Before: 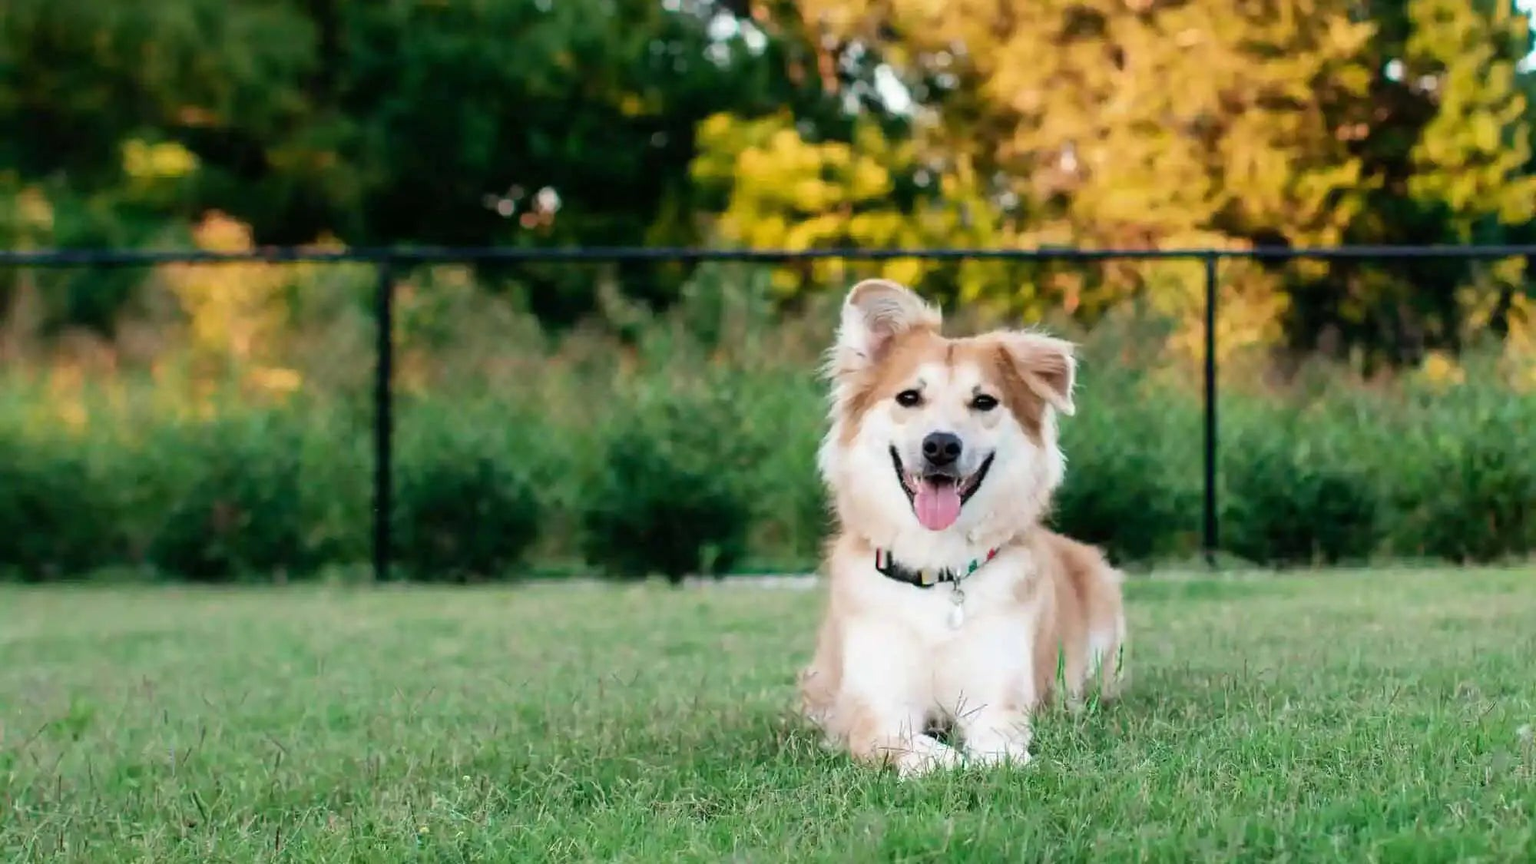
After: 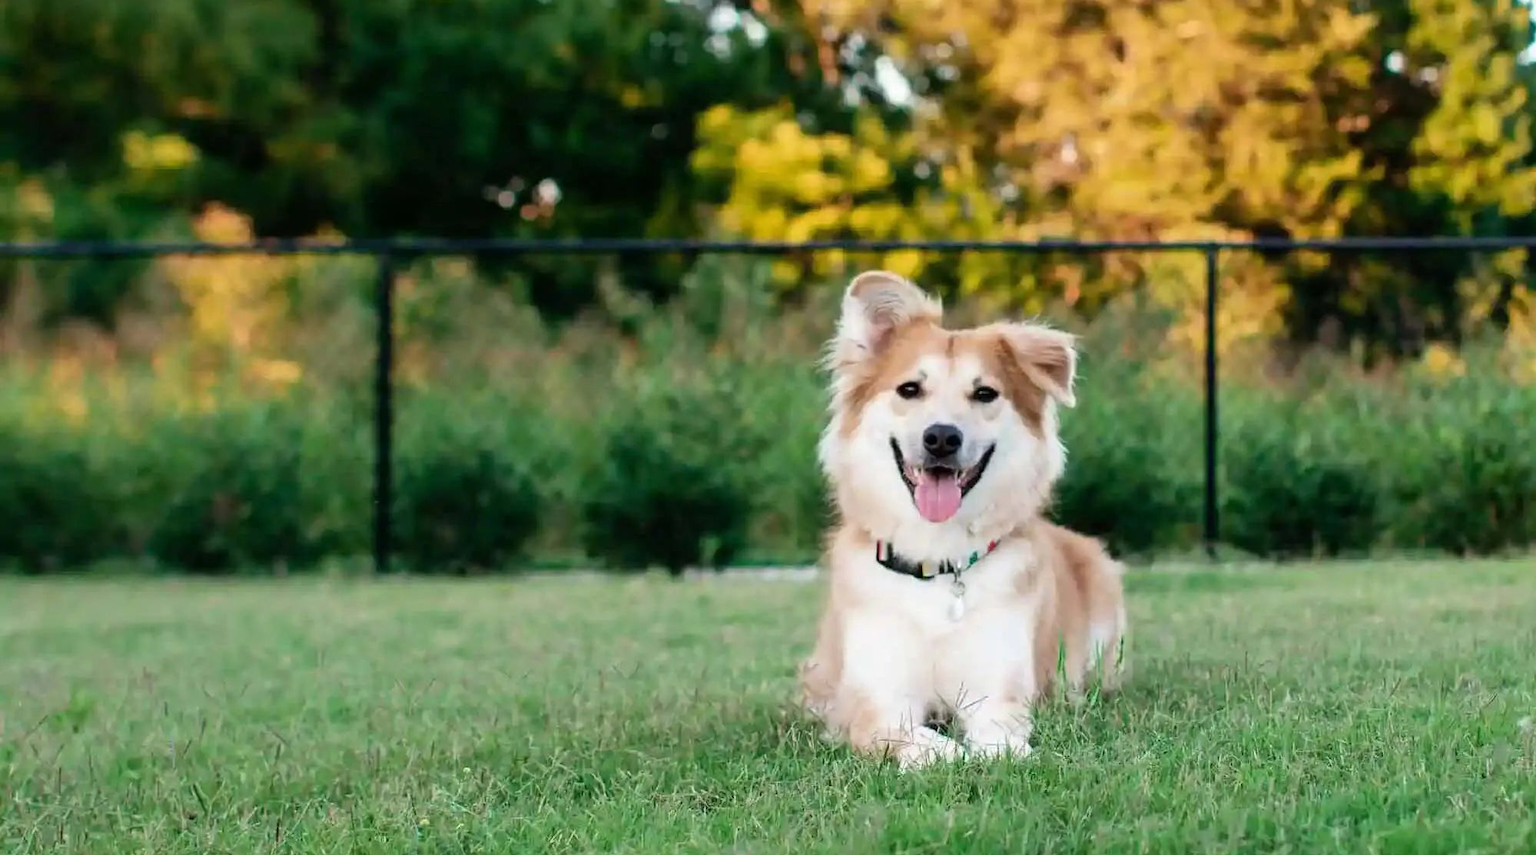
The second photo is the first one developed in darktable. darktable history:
crop: top 1.049%, right 0.001%
